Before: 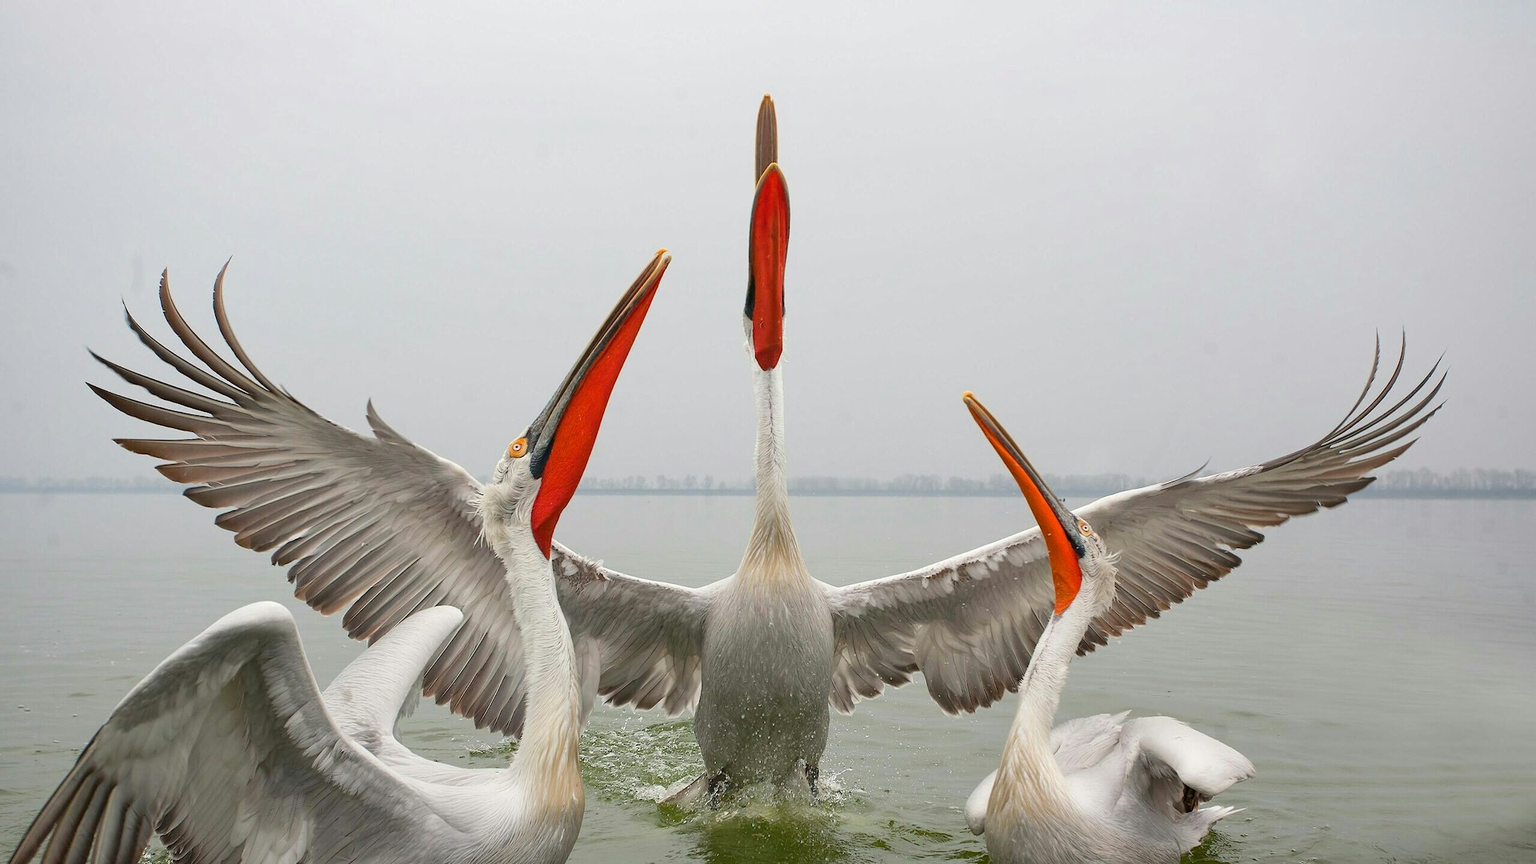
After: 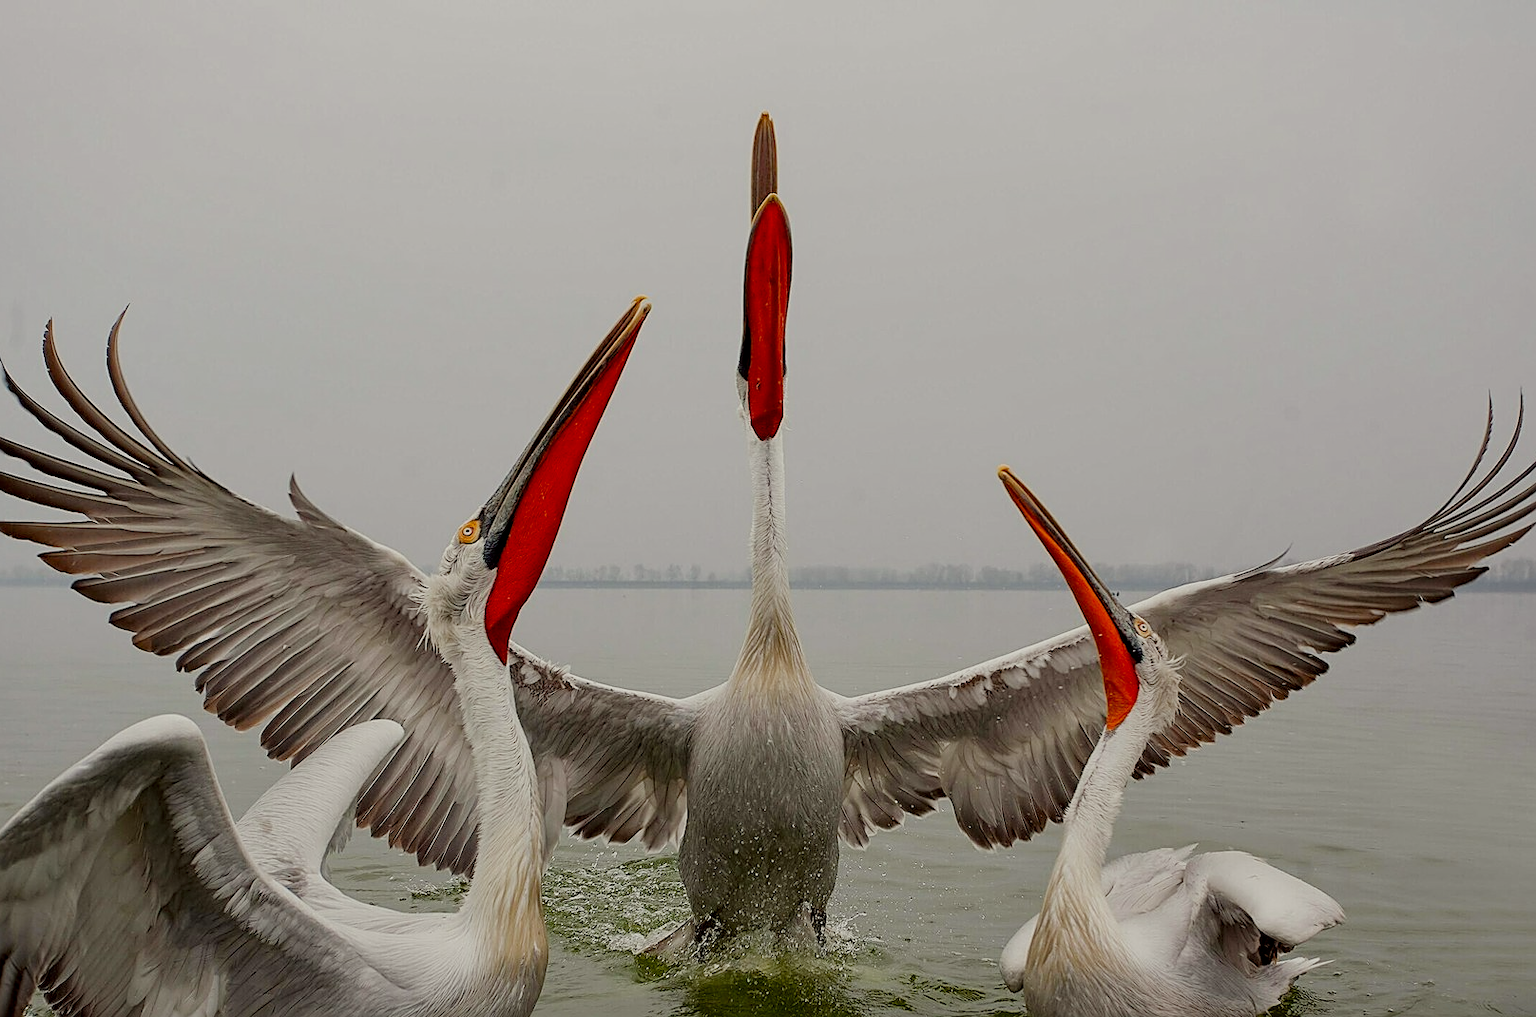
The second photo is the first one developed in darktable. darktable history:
filmic rgb: middle gray luminance 29%, black relative exposure -10.3 EV, white relative exposure 5.5 EV, threshold 6 EV, target black luminance 0%, hardness 3.95, latitude 2.04%, contrast 1.132, highlights saturation mix 5%, shadows ↔ highlights balance 15.11%, add noise in highlights 0, preserve chrominance no, color science v3 (2019), use custom middle-gray values true, iterations of high-quality reconstruction 0, contrast in highlights soft, enable highlight reconstruction true
sharpen: on, module defaults
crop: left 8.026%, right 7.374%
color correction: highlights a* -0.95, highlights b* 4.5, shadows a* 3.55
local contrast: highlights 100%, shadows 100%, detail 120%, midtone range 0.2
